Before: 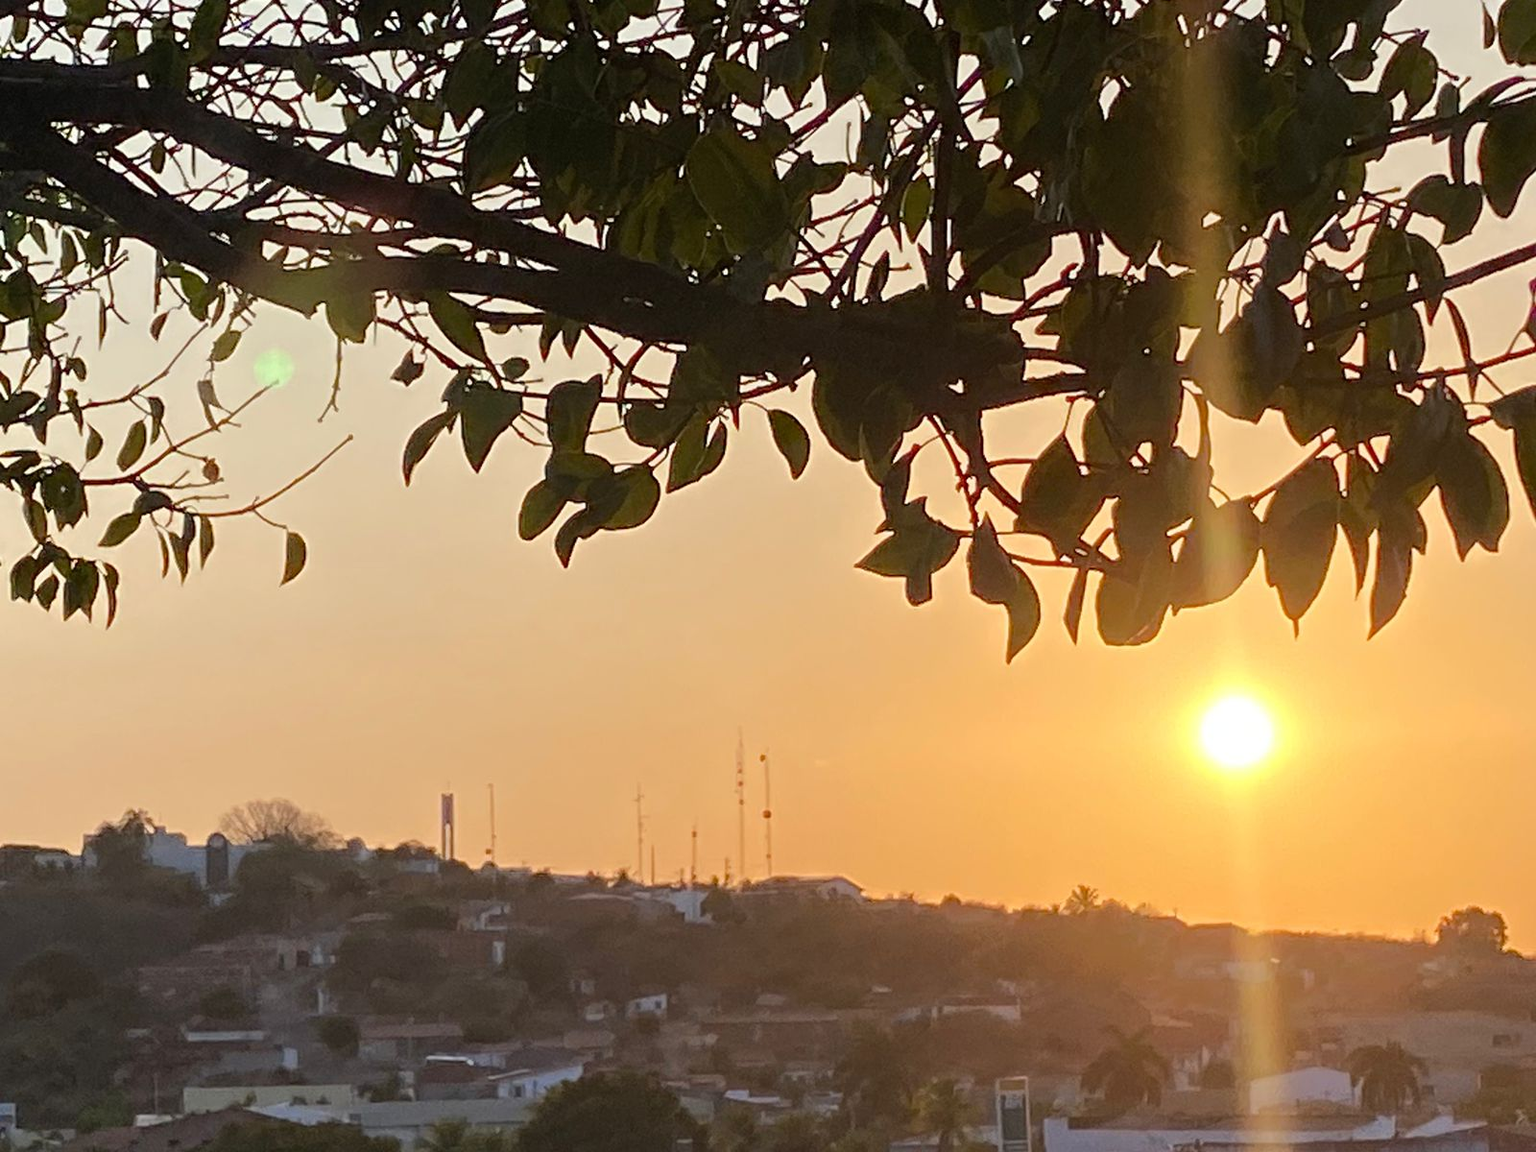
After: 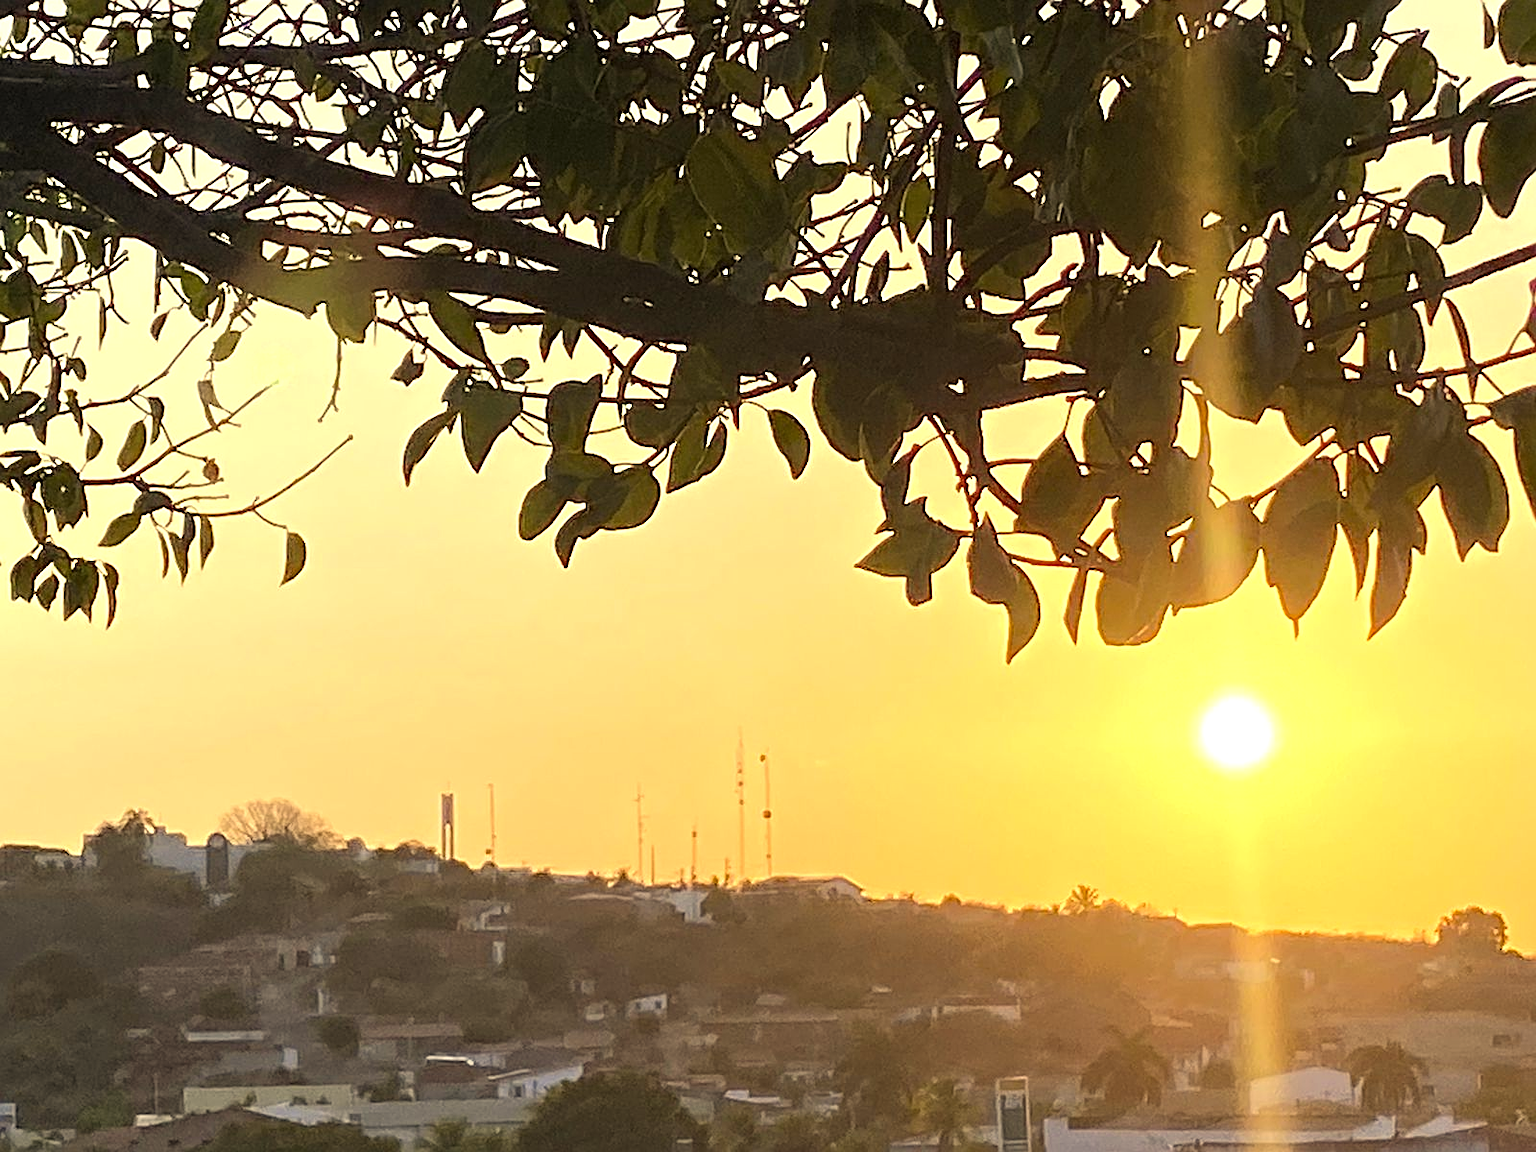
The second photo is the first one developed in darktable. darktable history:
sharpen: amount 0.5
exposure: black level correction 0, exposure 0.691 EV, compensate highlight preservation false
contrast brightness saturation: saturation -0.156
color correction: highlights a* 2.32, highlights b* 22.6
